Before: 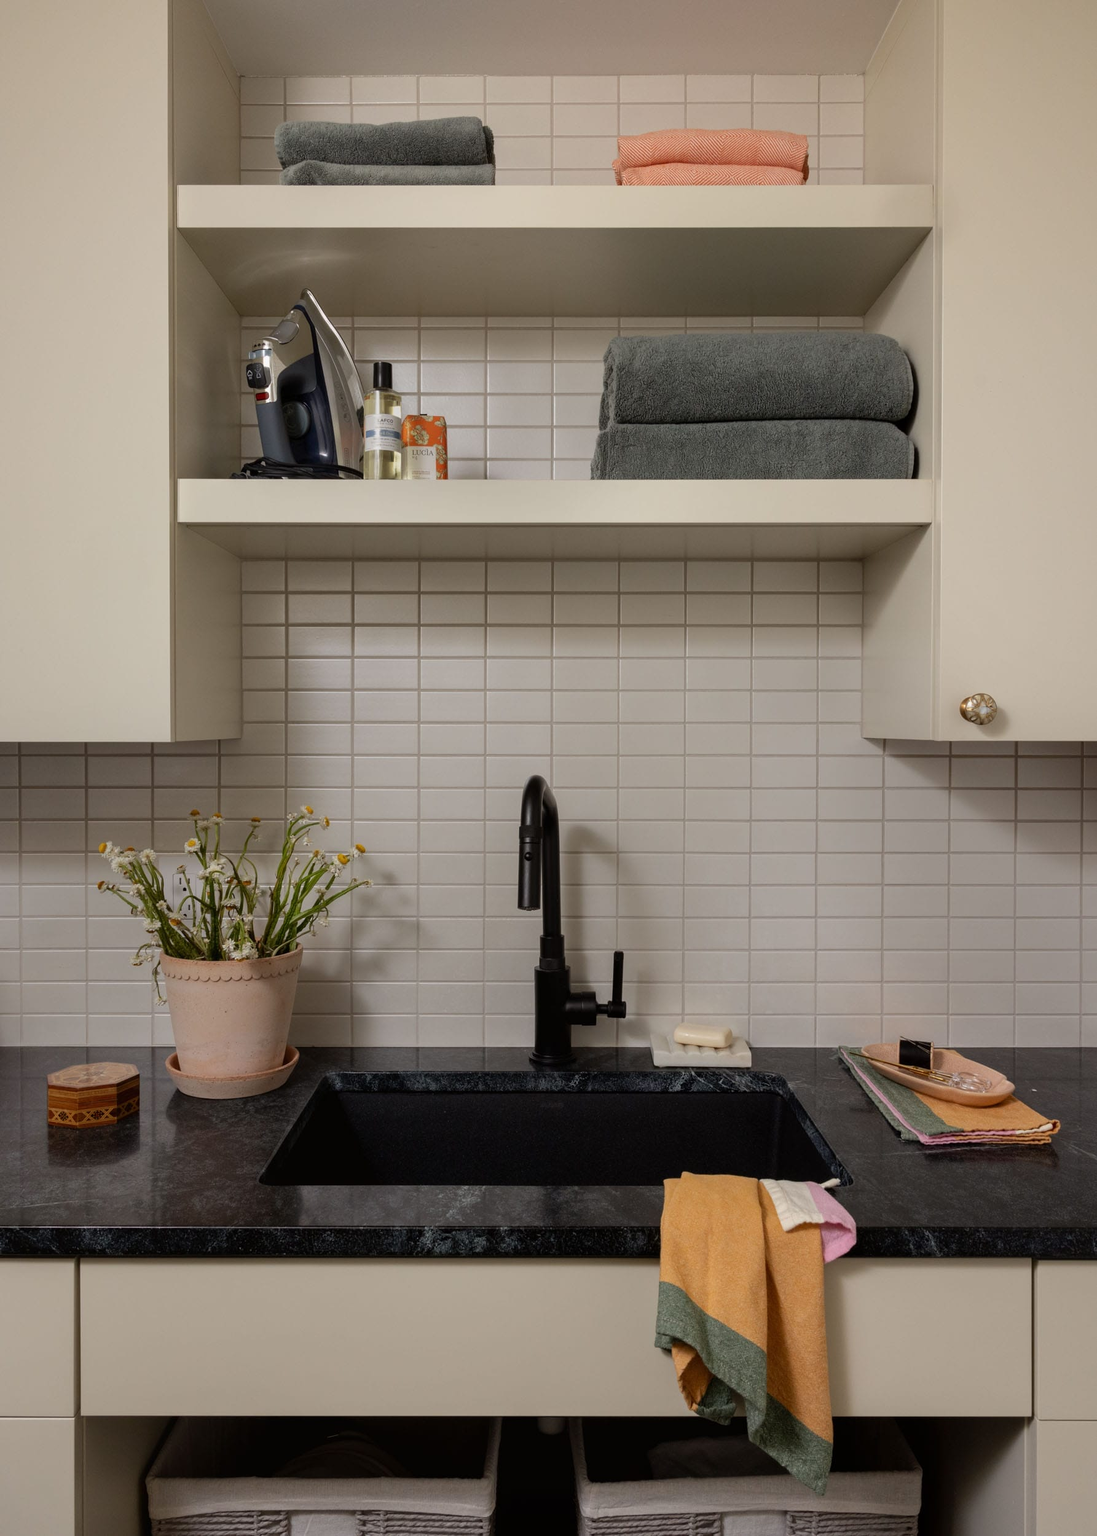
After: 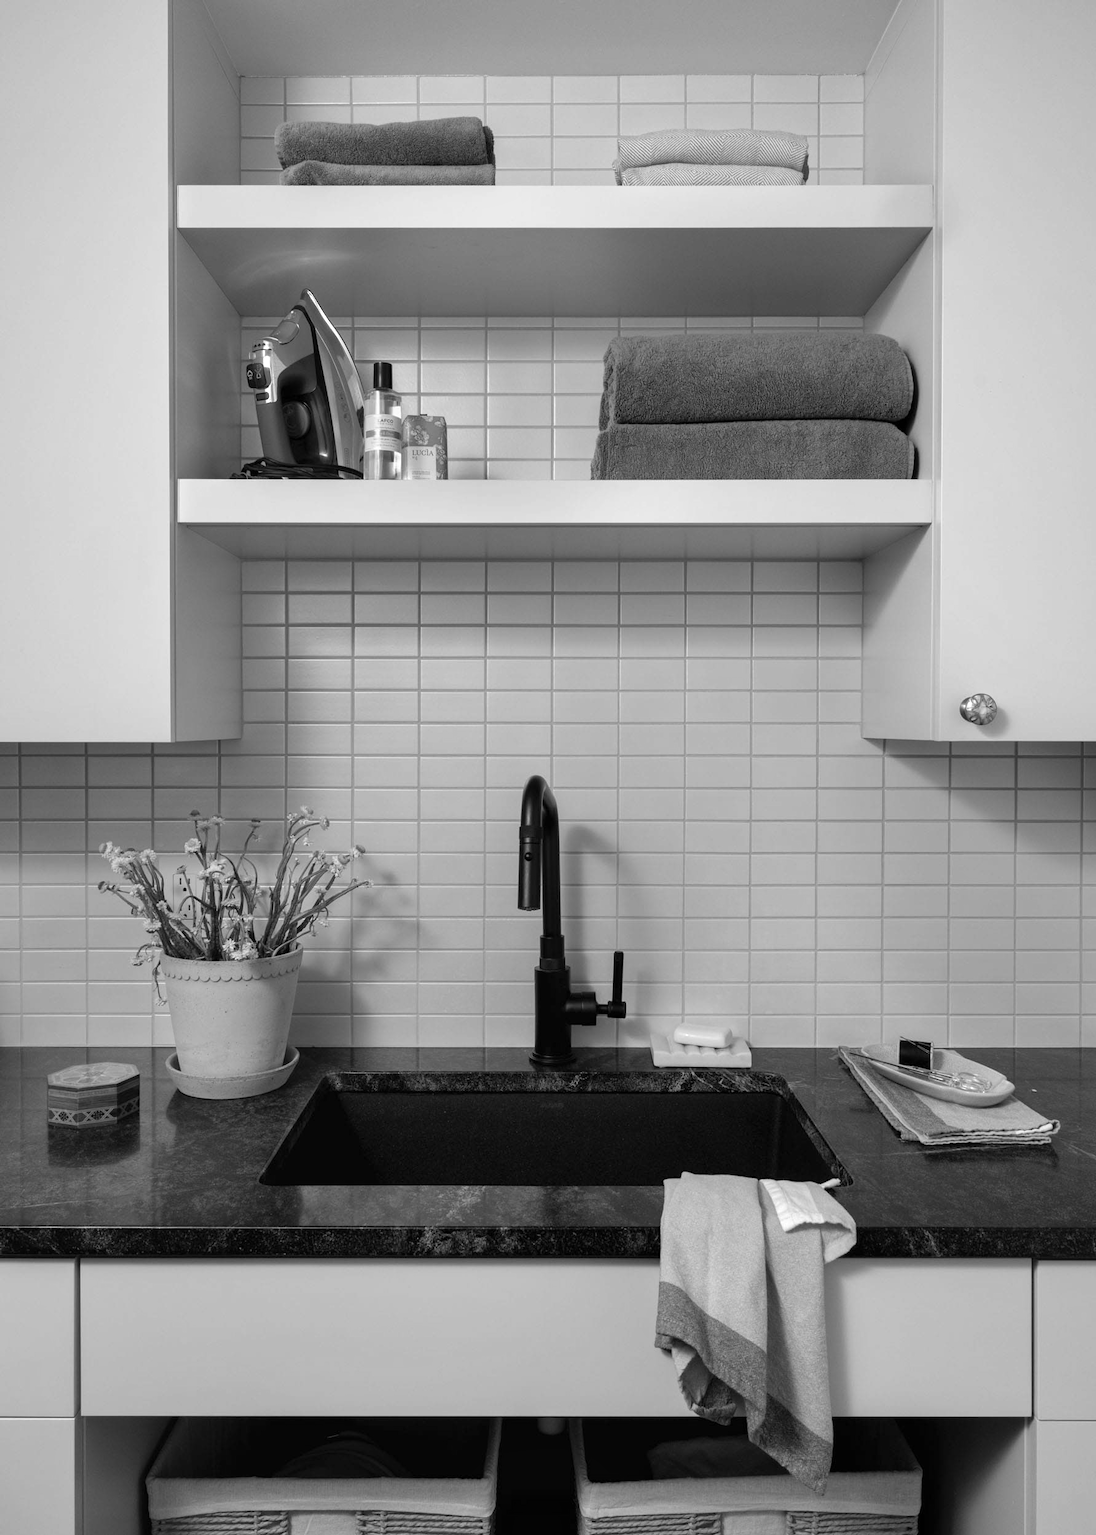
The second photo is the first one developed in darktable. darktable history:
monochrome: a 26.22, b 42.67, size 0.8
exposure: exposure 0.669 EV, compensate highlight preservation false
shadows and highlights: shadows 37.27, highlights -28.18, soften with gaussian
